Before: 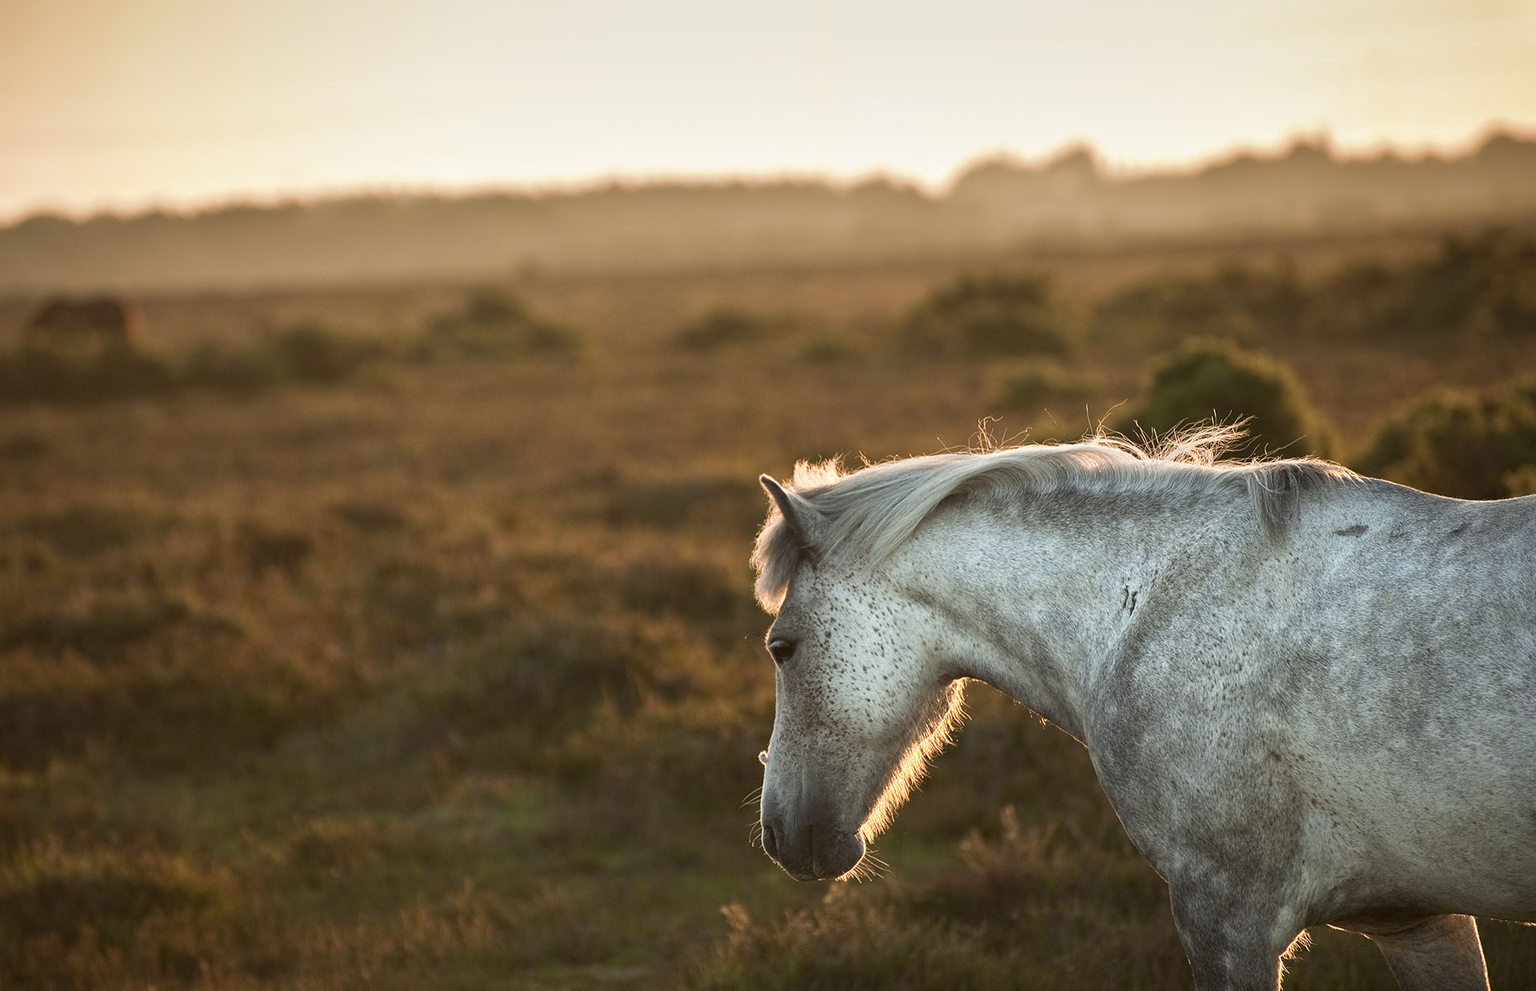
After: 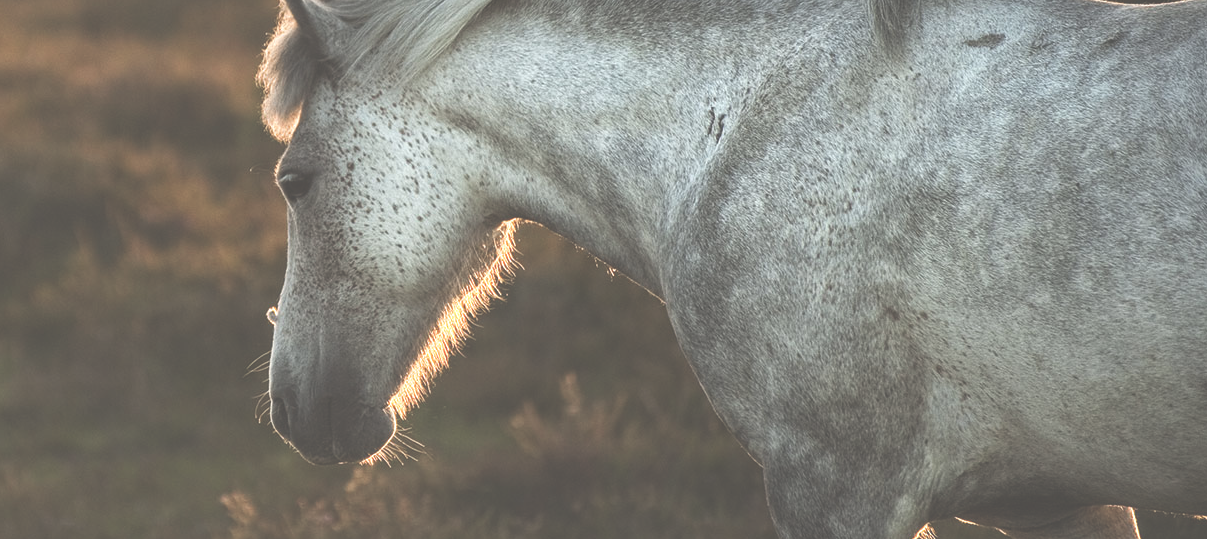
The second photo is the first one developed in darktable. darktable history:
crop and rotate: left 35.061%, top 50.194%, bottom 4.866%
local contrast: on, module defaults
exposure: black level correction -0.086, compensate exposure bias true, compensate highlight preservation false
